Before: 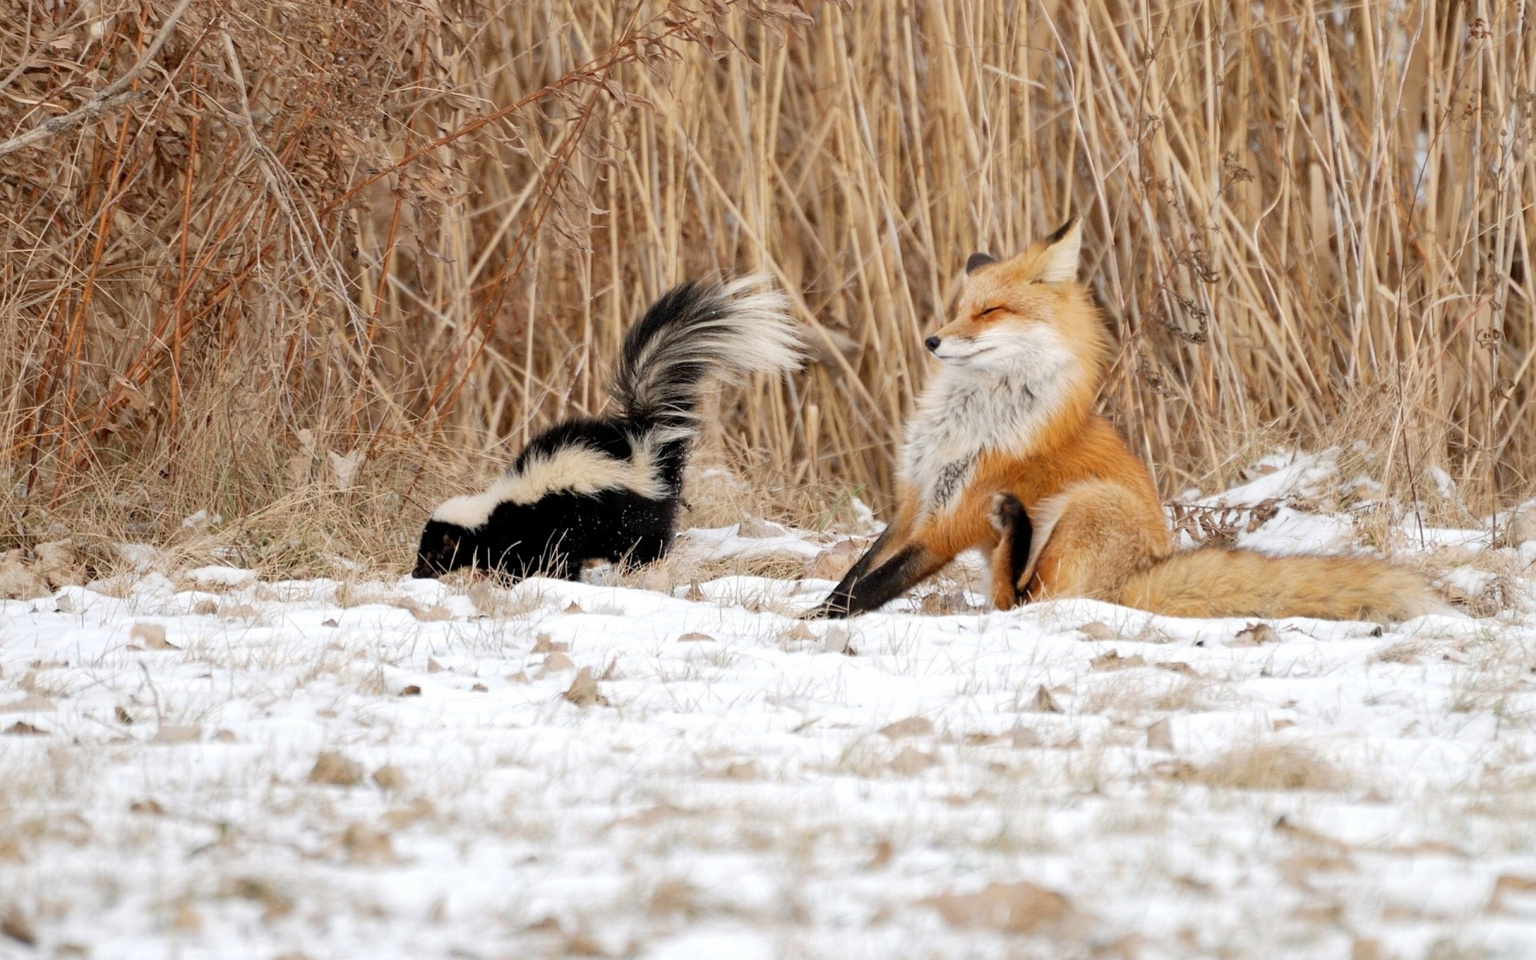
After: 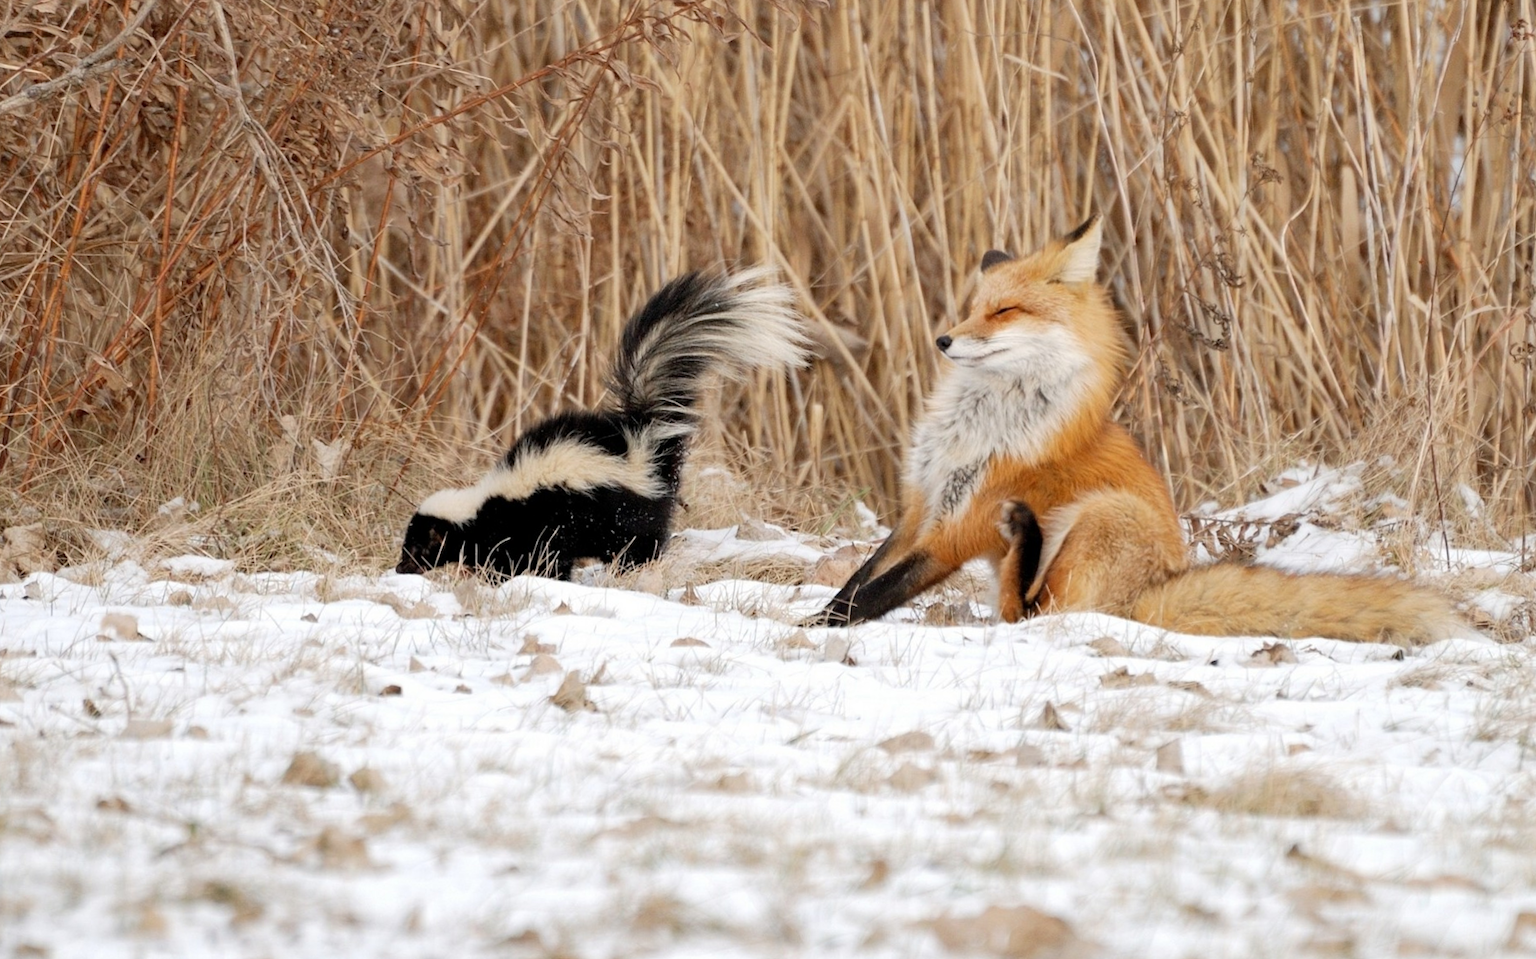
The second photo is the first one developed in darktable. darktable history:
crop and rotate: angle -1.48°
